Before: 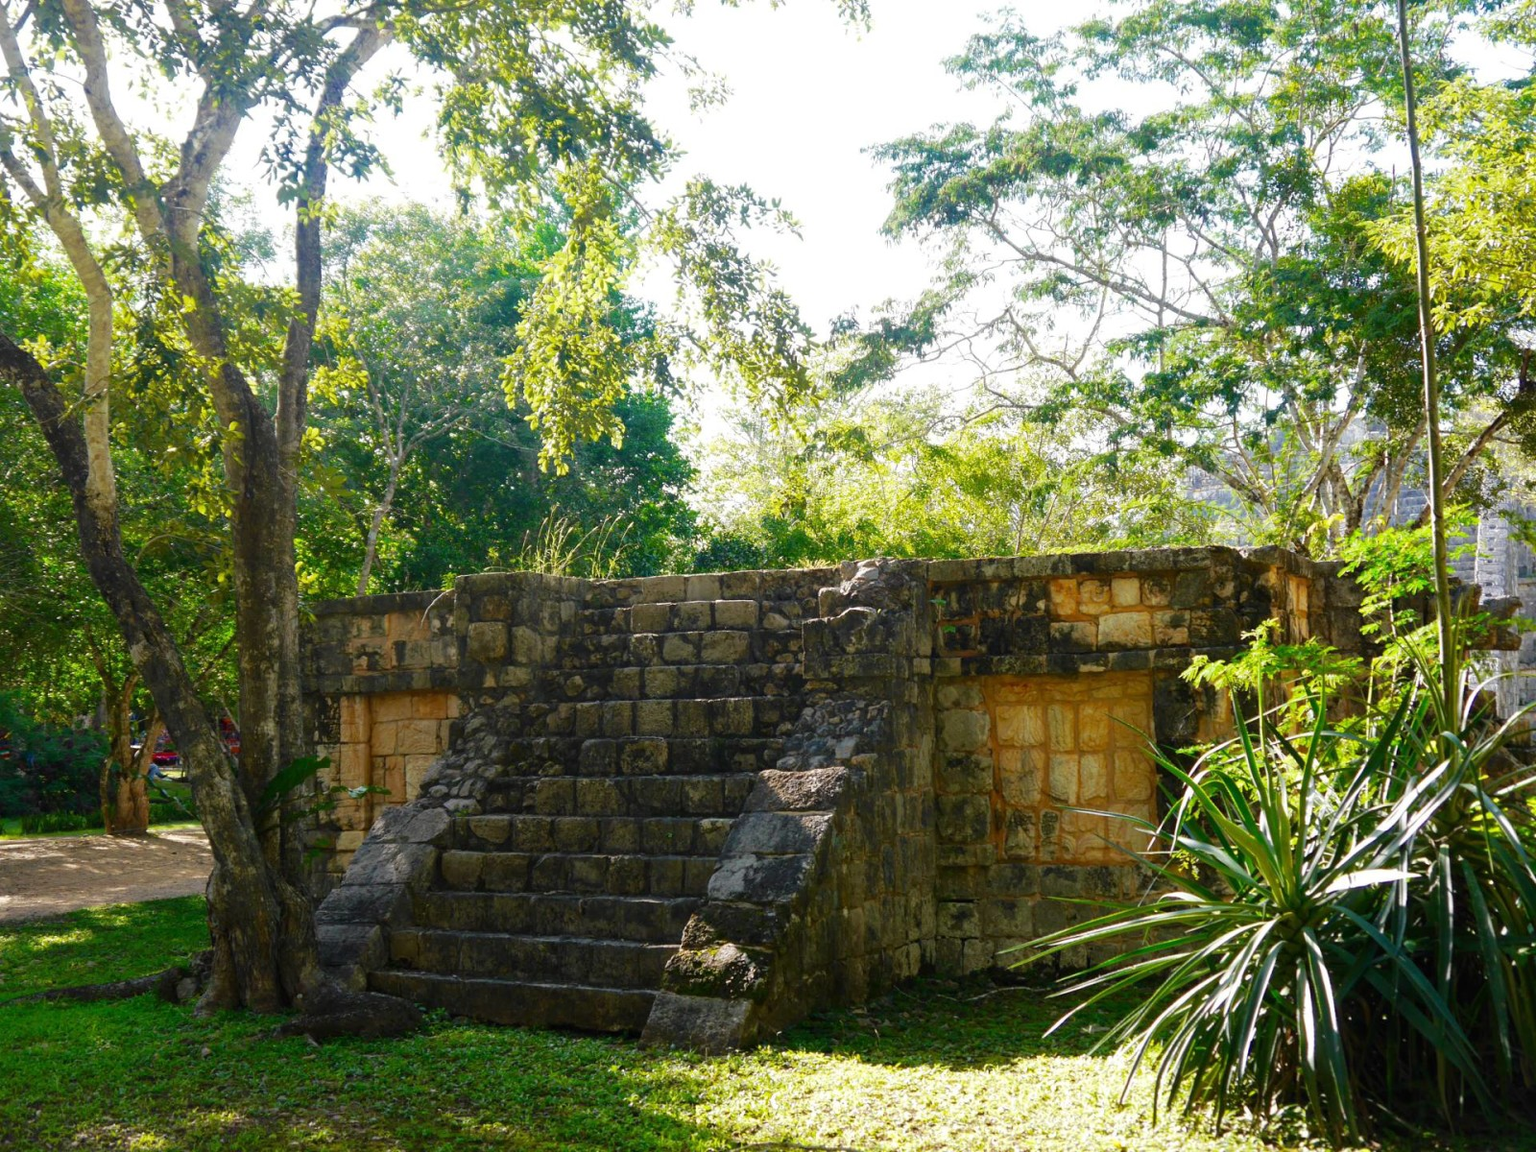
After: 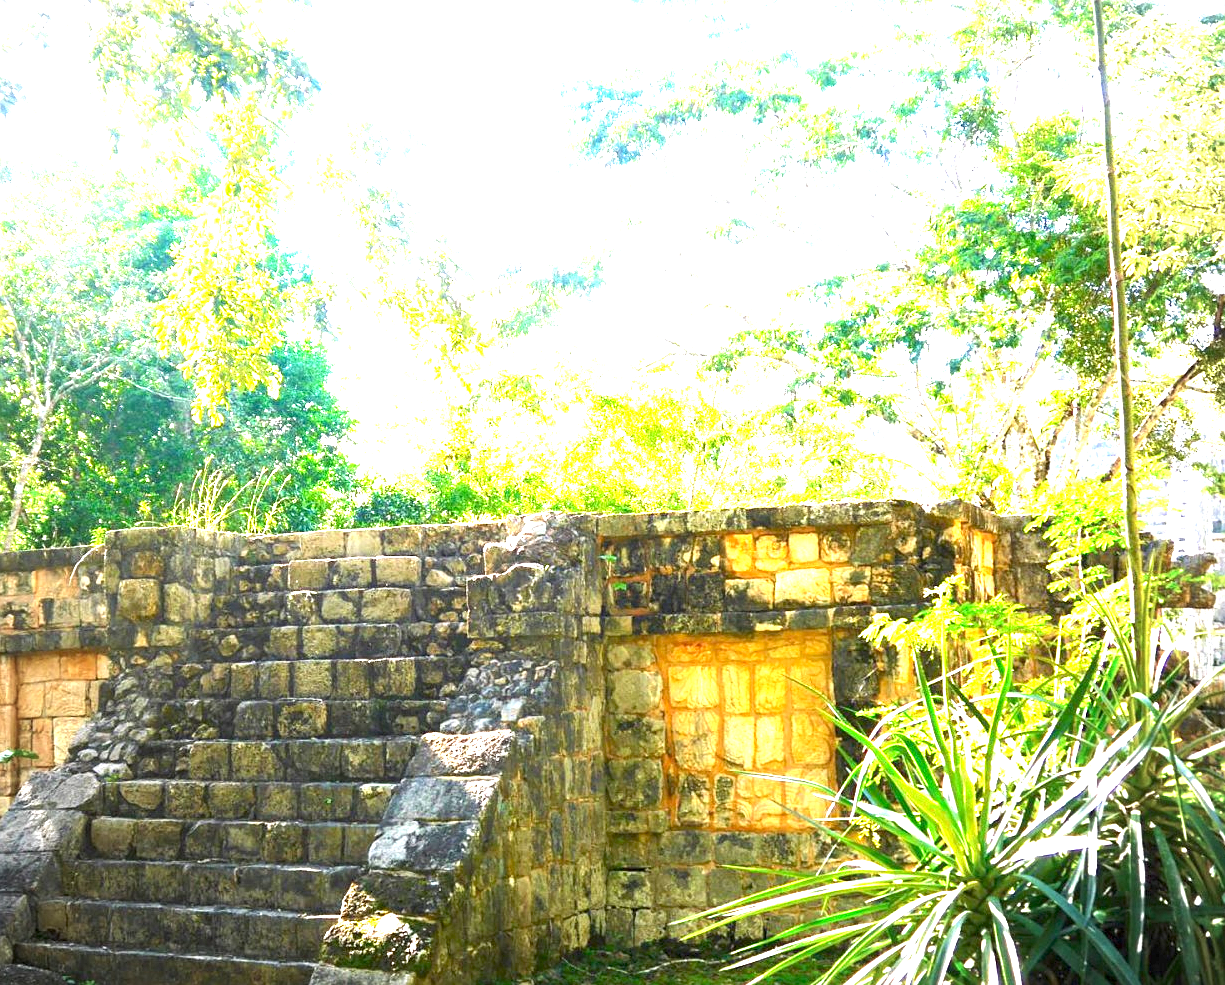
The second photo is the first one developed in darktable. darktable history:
vignetting: fall-off radius 60.92%
exposure: black level correction 0.001, exposure 2.607 EV, compensate exposure bias true, compensate highlight preservation false
sharpen: radius 1.272, amount 0.305, threshold 0
crop: left 23.095%, top 5.827%, bottom 11.854%
